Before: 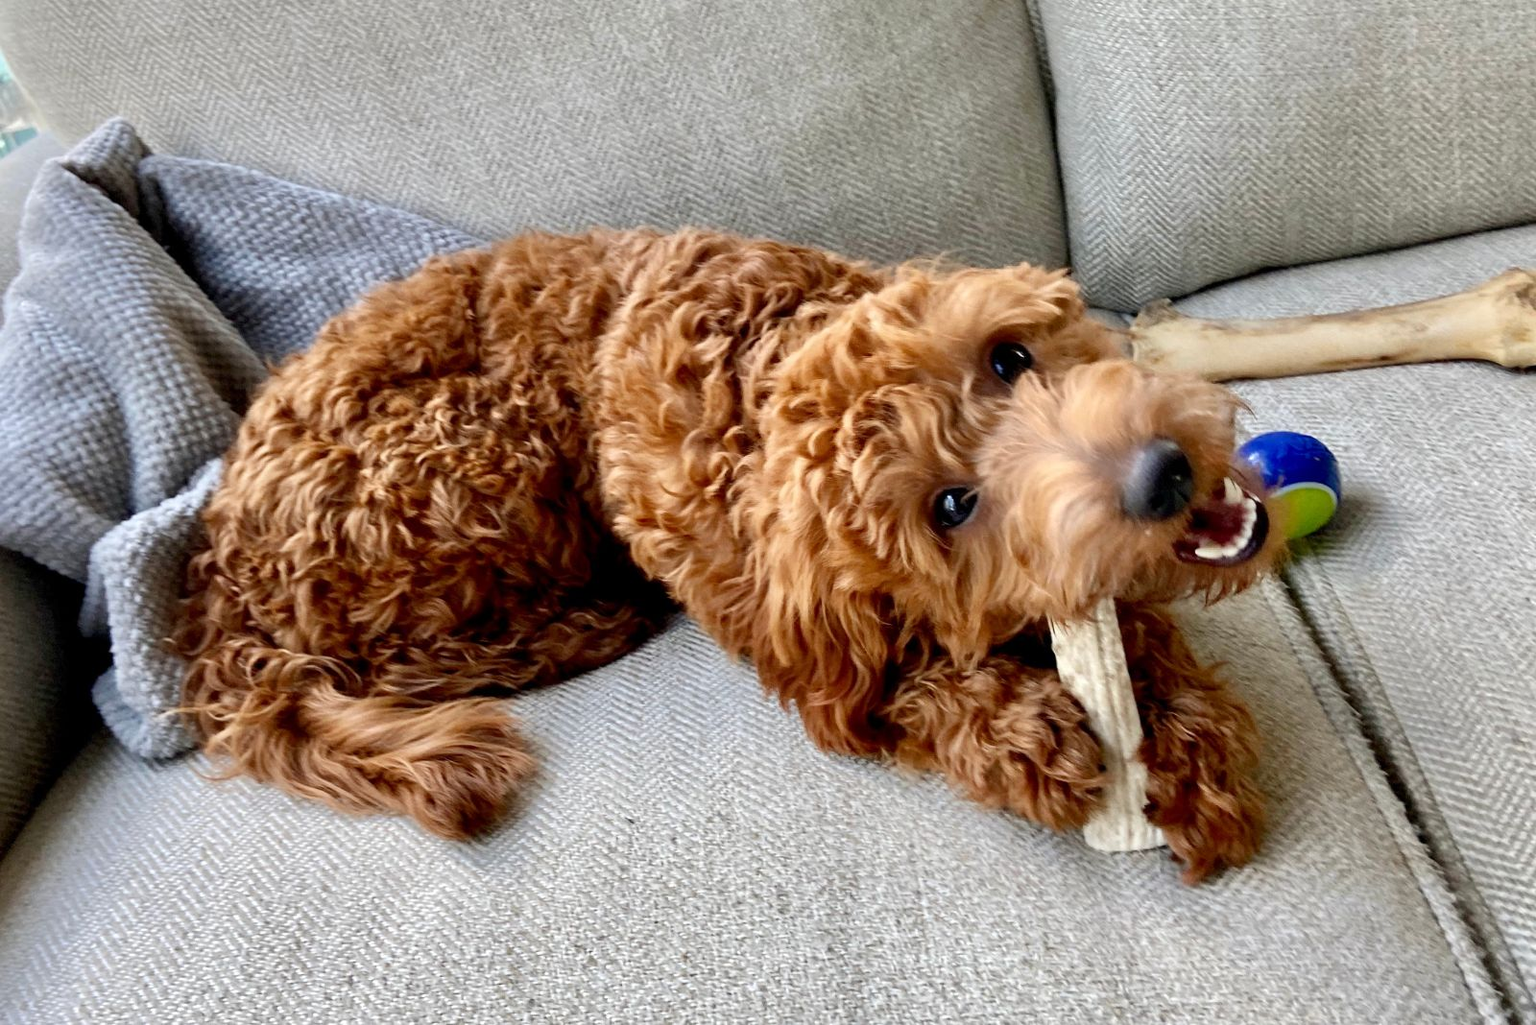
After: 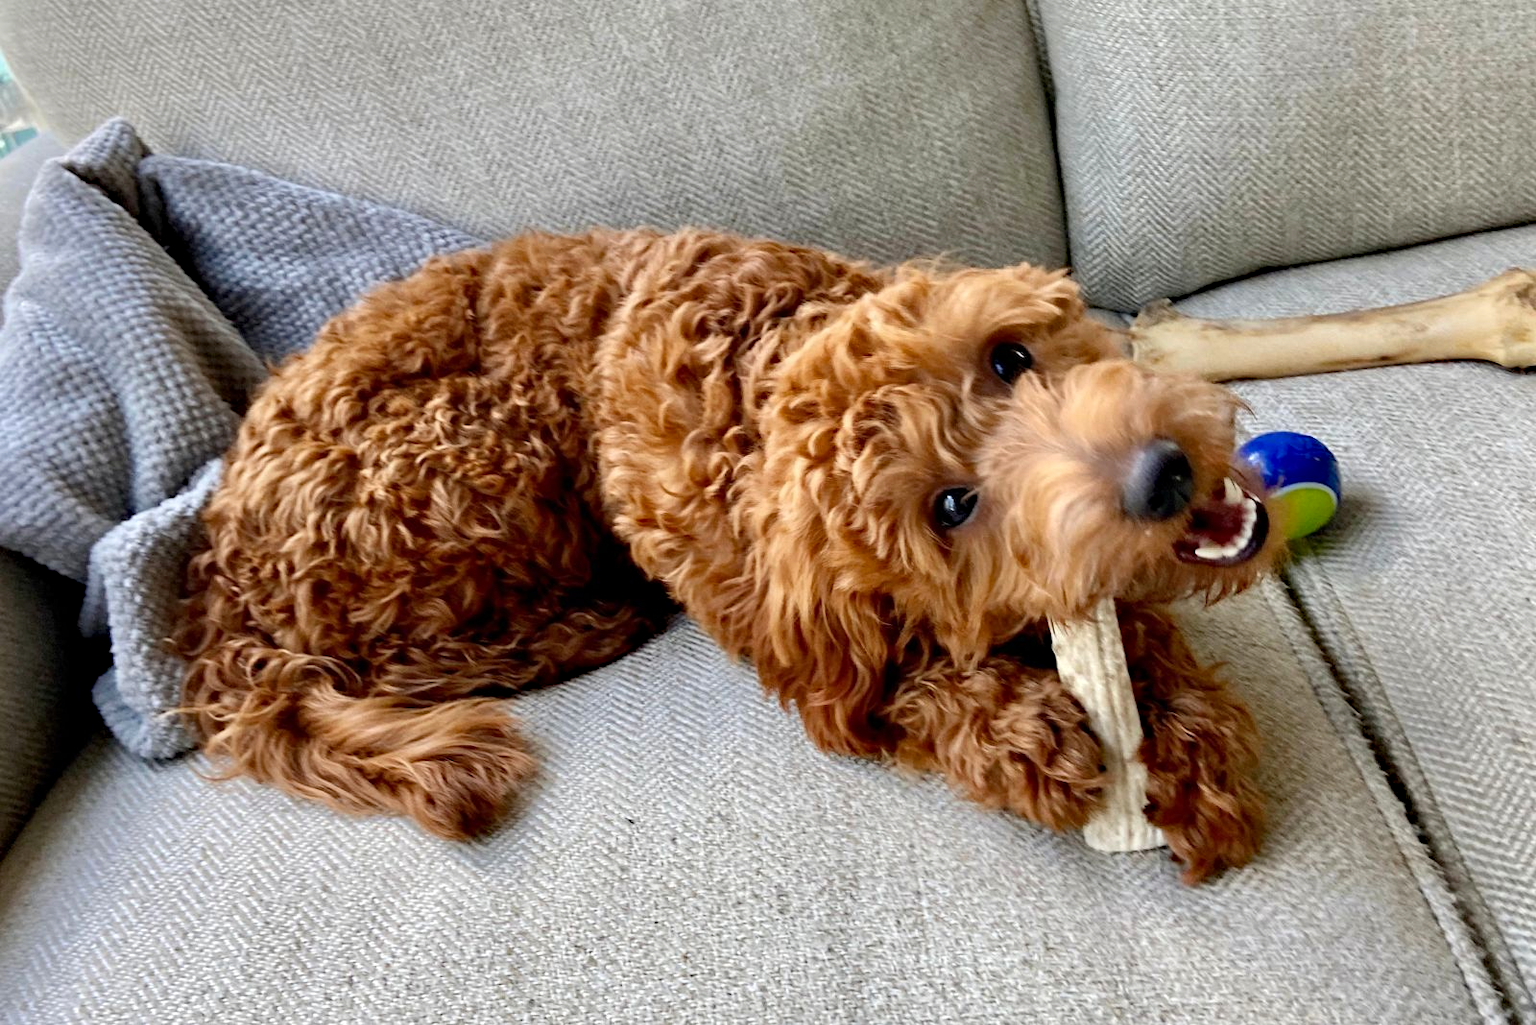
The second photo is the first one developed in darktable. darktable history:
shadows and highlights: radius 93.38, shadows -13.99, white point adjustment 0.171, highlights 31.75, compress 48.29%, soften with gaussian
haze removal: compatibility mode true, adaptive false
